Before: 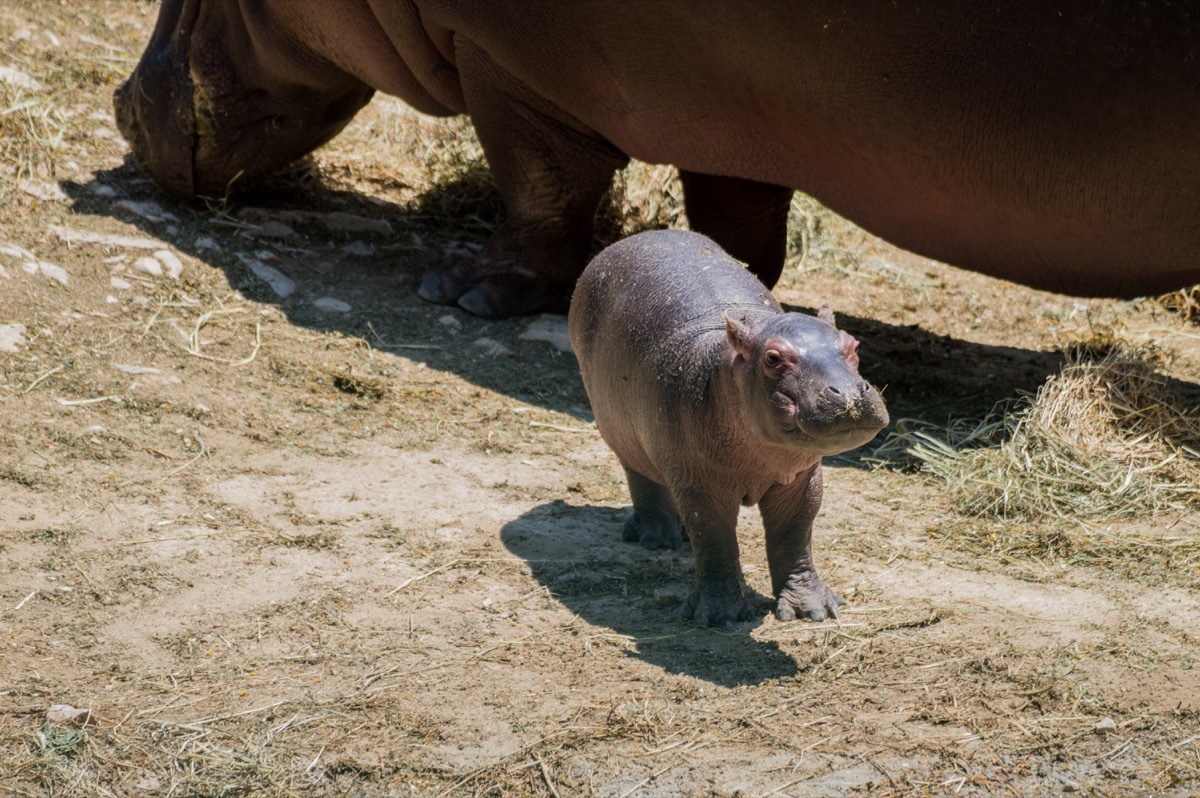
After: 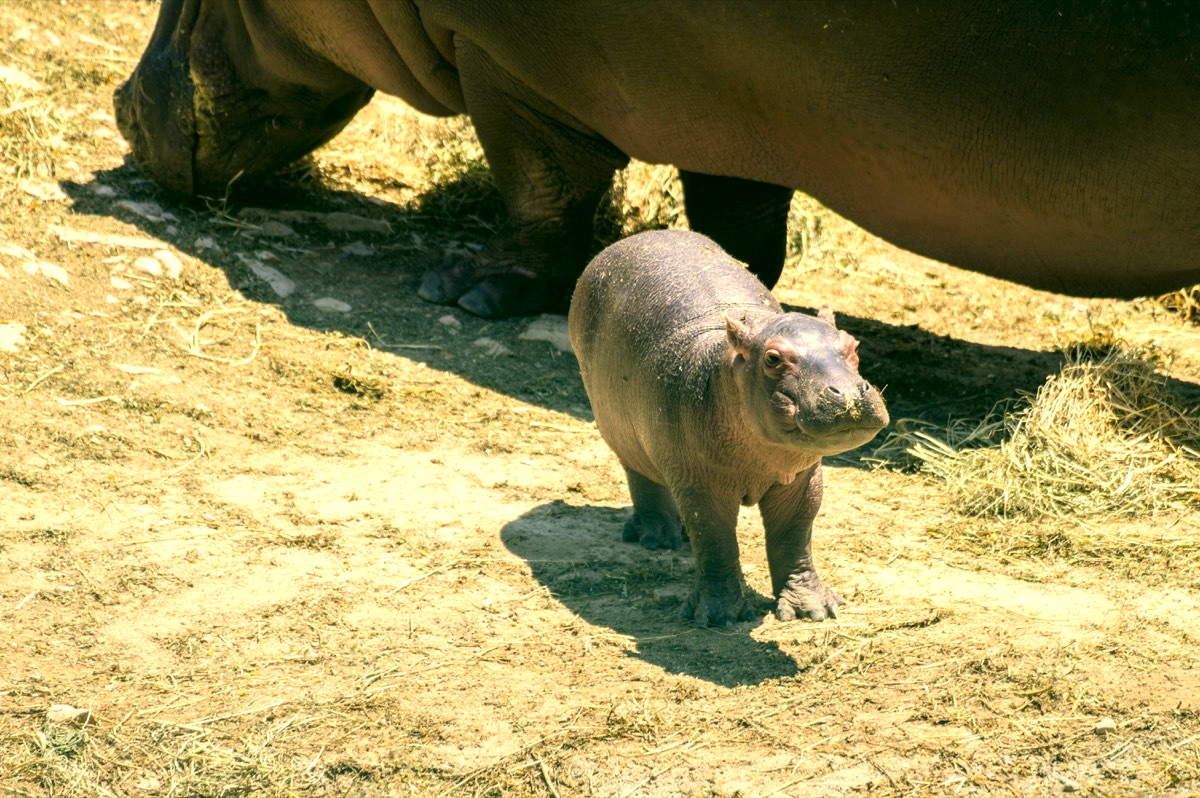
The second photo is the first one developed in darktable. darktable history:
exposure: exposure 0.943 EV, compensate highlight preservation false
color correction: highlights a* 5.3, highlights b* 24.26, shadows a* -15.58, shadows b* 4.02
